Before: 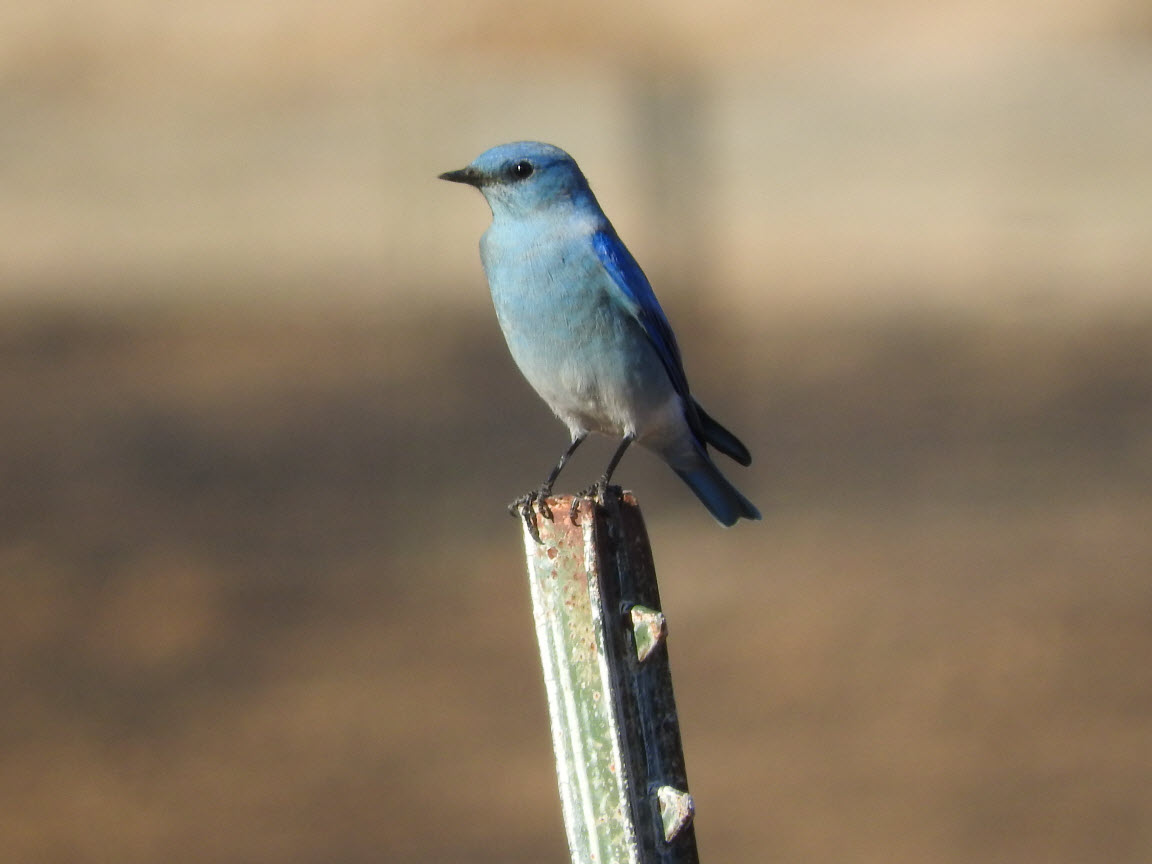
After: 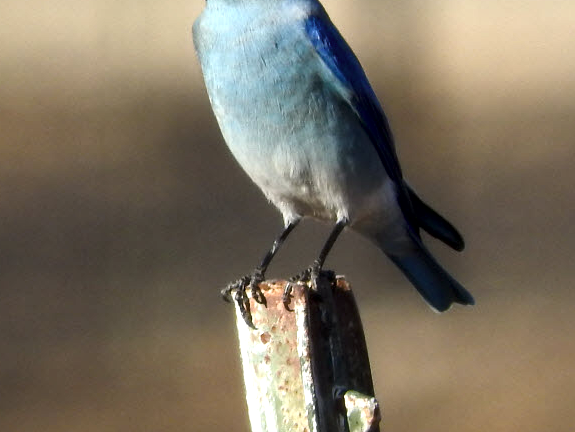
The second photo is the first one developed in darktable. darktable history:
local contrast: mode bilateral grid, contrast 25, coarseness 60, detail 151%, midtone range 0.2
crop: left 25%, top 25%, right 25%, bottom 25%
color zones: curves: ch2 [(0, 0.5) (0.143, 0.5) (0.286, 0.489) (0.415, 0.421) (0.571, 0.5) (0.714, 0.5) (0.857, 0.5) (1, 0.5)]
color balance rgb: linear chroma grading › global chroma 9%, perceptual saturation grading › global saturation 36%, perceptual saturation grading › shadows 35%, perceptual brilliance grading › global brilliance 15%, perceptual brilliance grading › shadows -35%, global vibrance 15%
contrast brightness saturation: contrast -0.05, saturation -0.41
